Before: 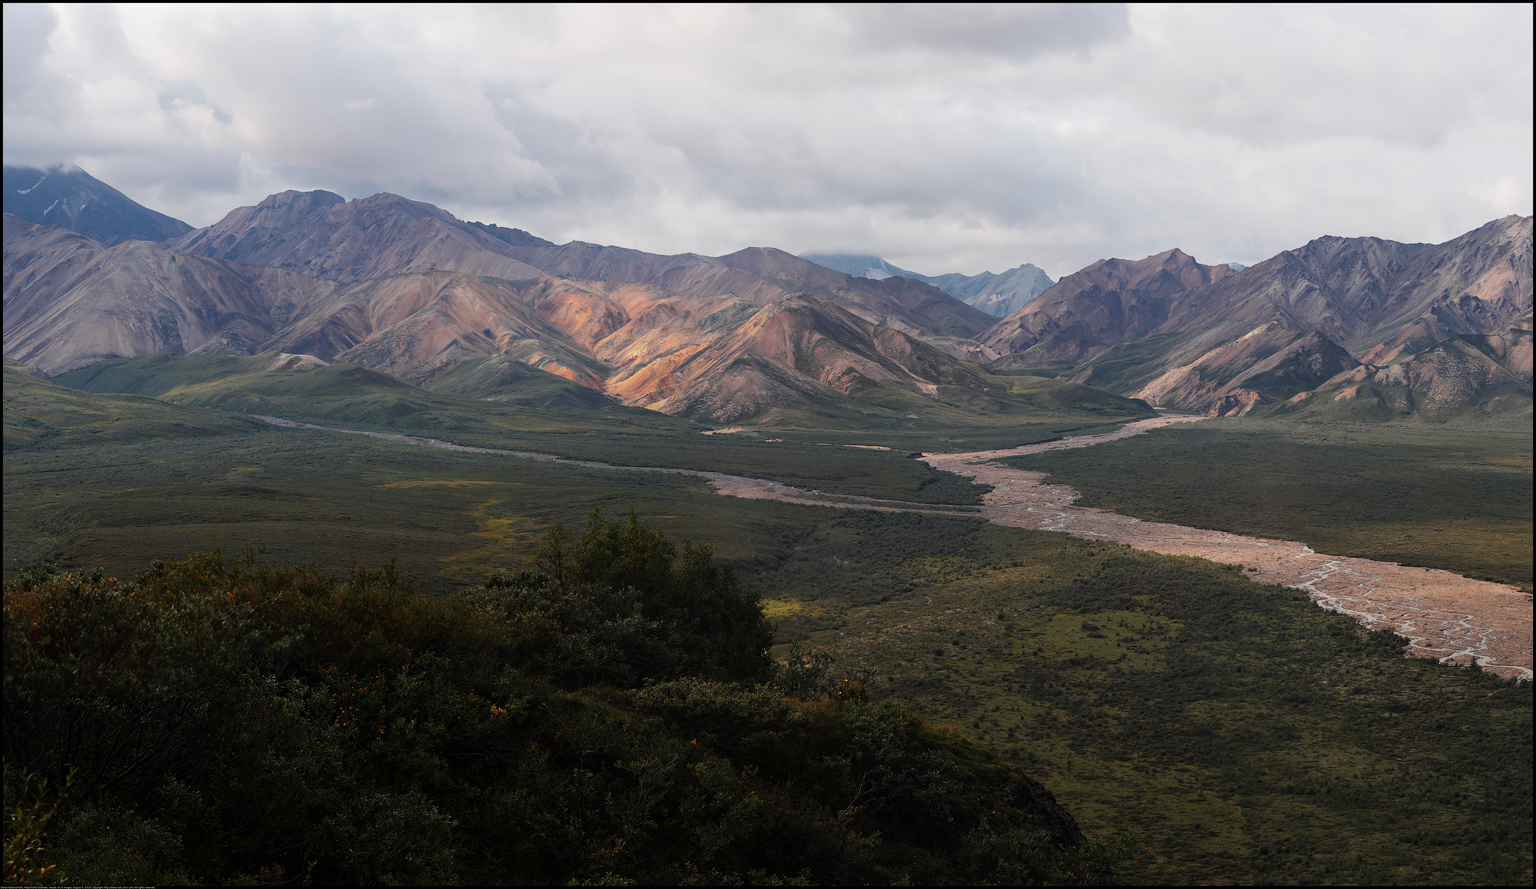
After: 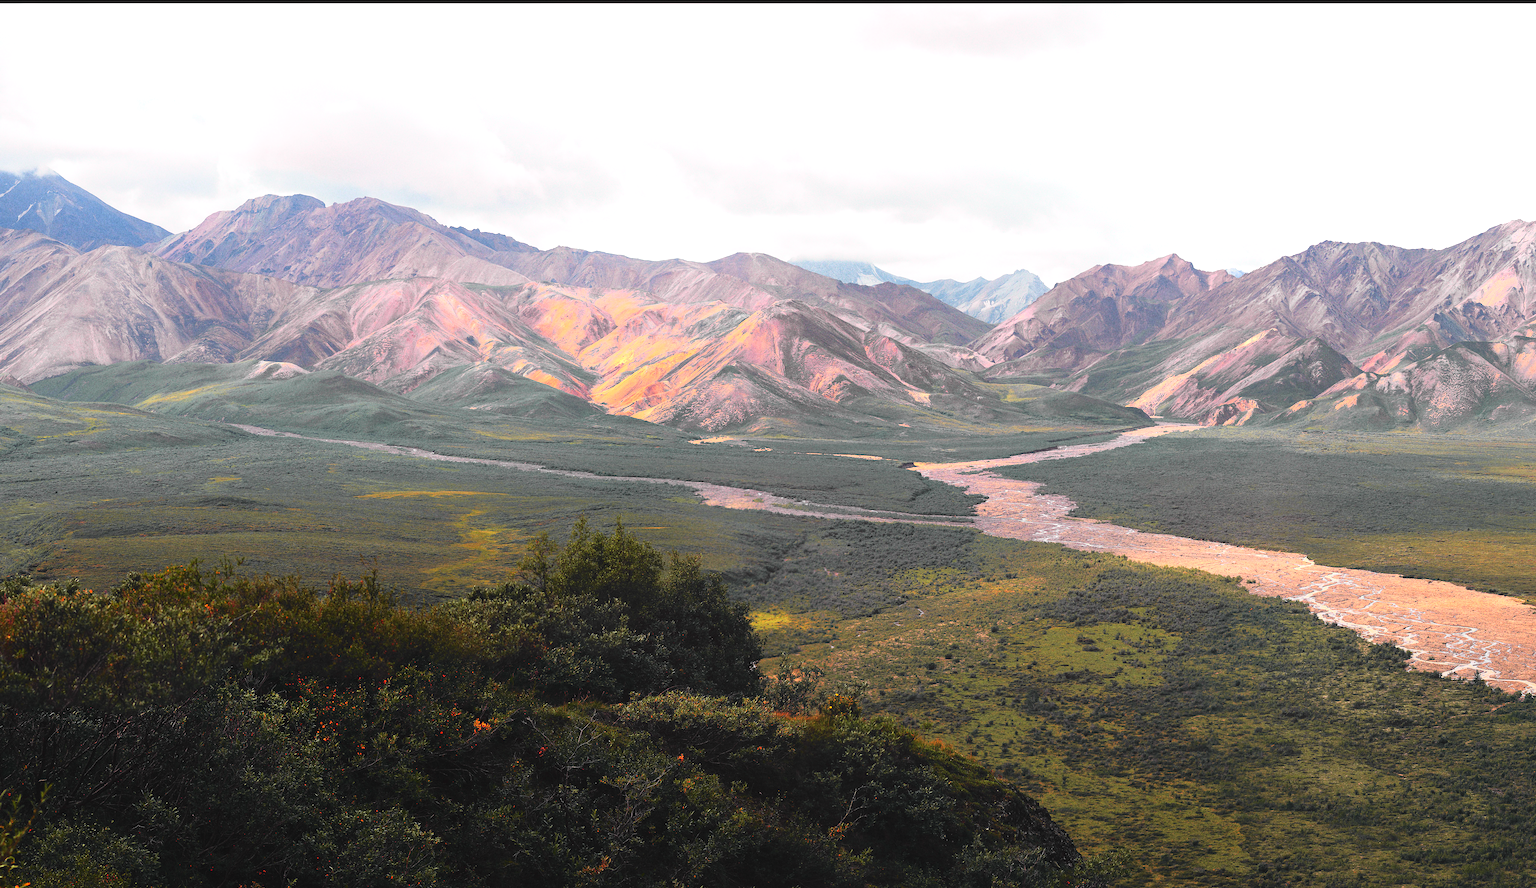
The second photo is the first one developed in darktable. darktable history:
grain: on, module defaults
exposure: black level correction -0.005, exposure 1 EV, compensate highlight preservation false
tone curve: curves: ch0 [(0, 0) (0.062, 0.023) (0.168, 0.142) (0.359, 0.44) (0.469, 0.544) (0.634, 0.722) (0.839, 0.909) (0.998, 0.978)]; ch1 [(0, 0) (0.437, 0.453) (0.472, 0.47) (0.502, 0.504) (0.527, 0.546) (0.568, 0.619) (0.608, 0.665) (0.669, 0.748) (0.859, 0.899) (1, 1)]; ch2 [(0, 0) (0.33, 0.301) (0.421, 0.443) (0.473, 0.498) (0.509, 0.5) (0.535, 0.564) (0.575, 0.625) (0.608, 0.676) (1, 1)], color space Lab, independent channels, preserve colors none
crop: left 1.743%, right 0.268%, bottom 2.011%
